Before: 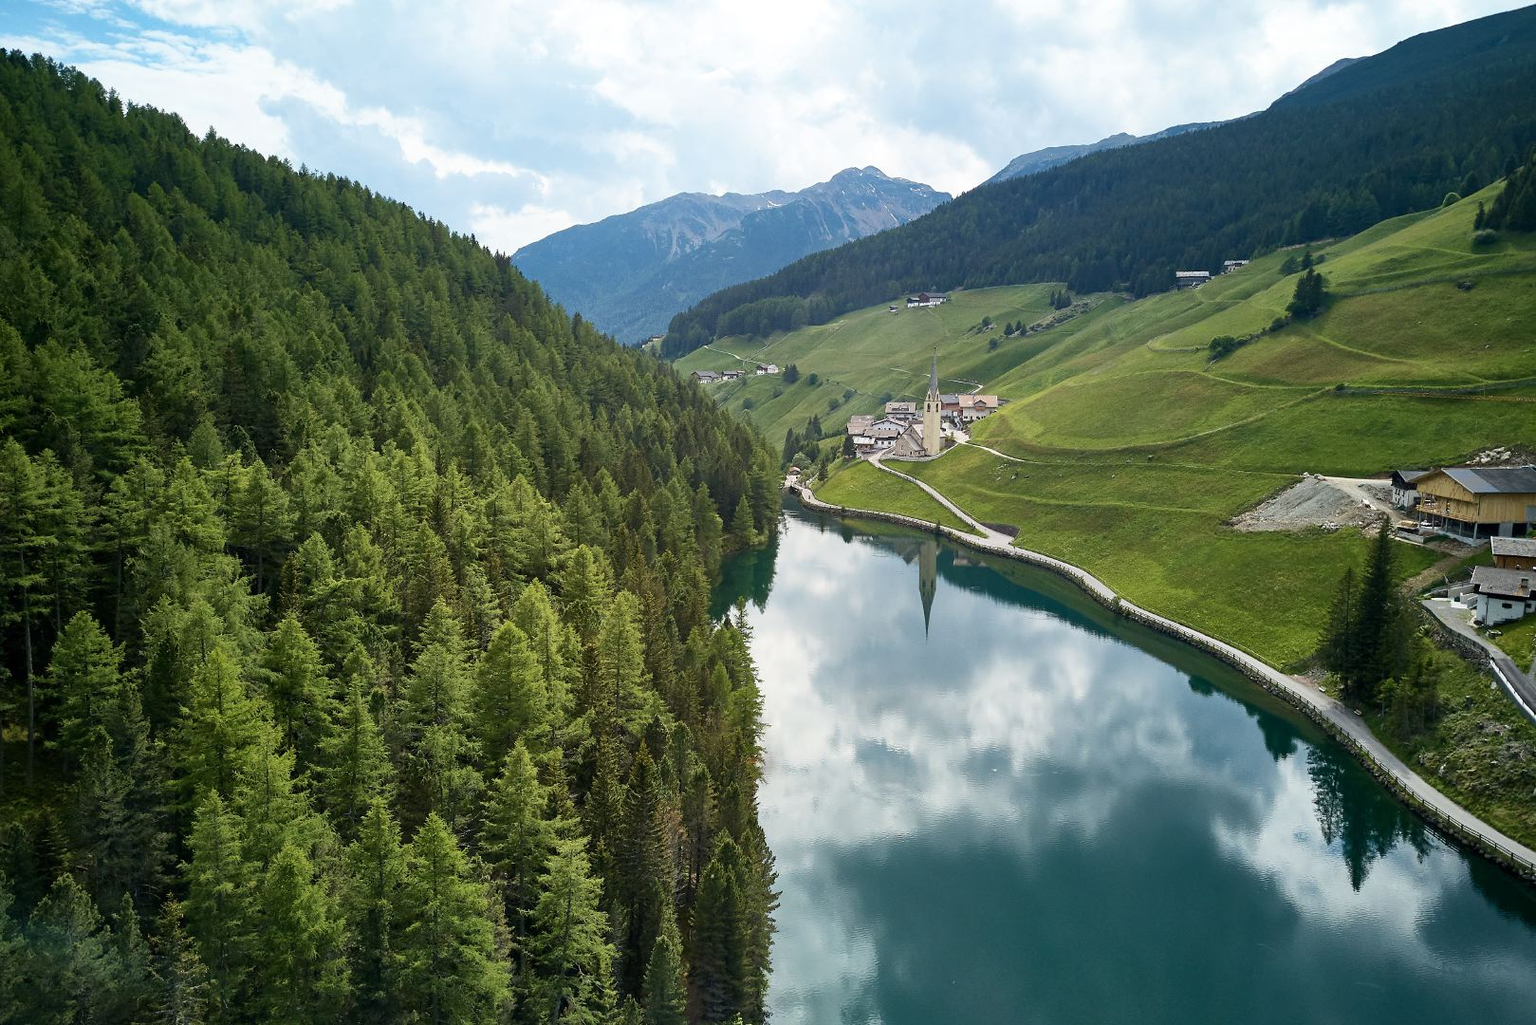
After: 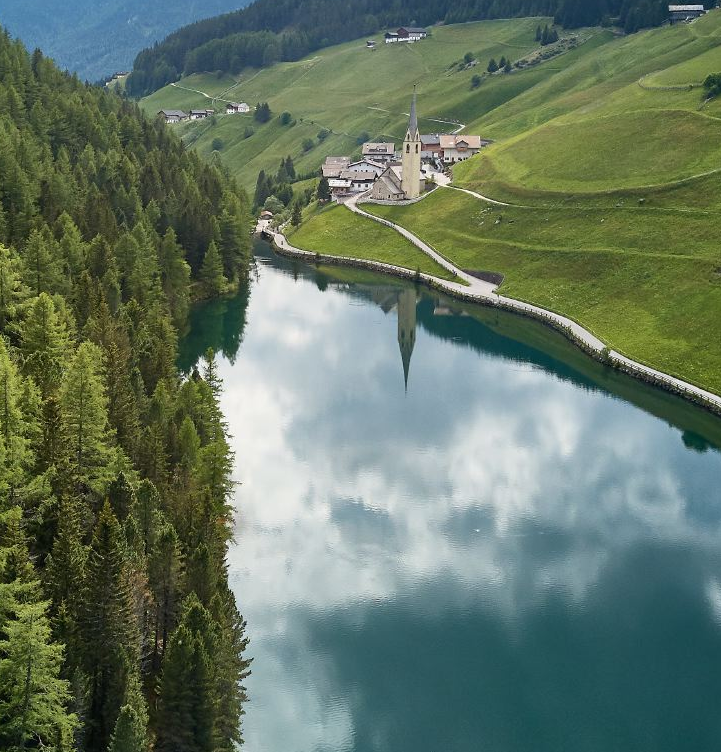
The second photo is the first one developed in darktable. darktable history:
crop: left 35.279%, top 26.024%, right 20.127%, bottom 3.401%
local contrast: mode bilateral grid, contrast 19, coarseness 49, detail 101%, midtone range 0.2
